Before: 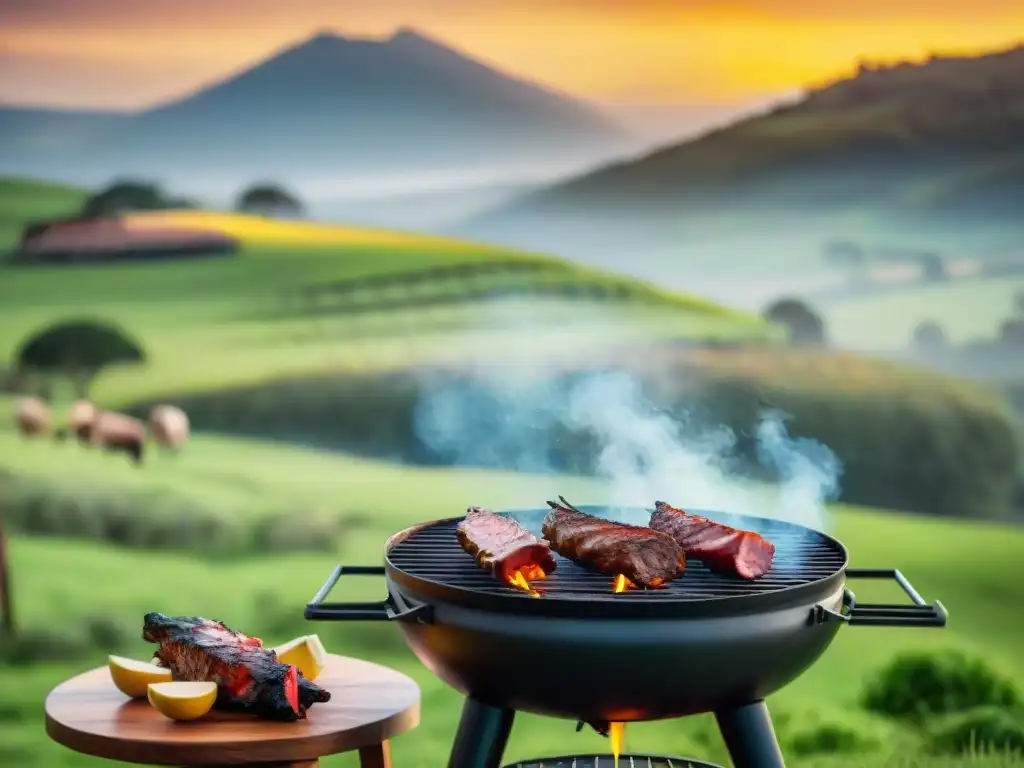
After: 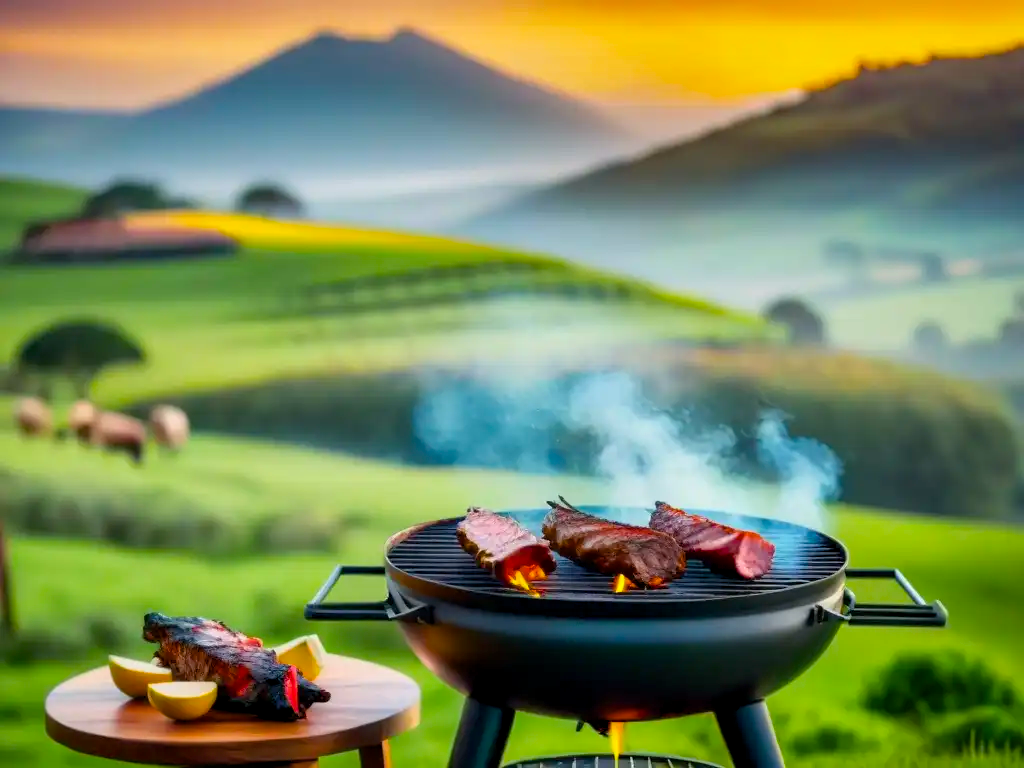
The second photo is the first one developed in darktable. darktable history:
color balance rgb: global offset › luminance -0.278%, global offset › hue 263.14°, perceptual saturation grading › global saturation 29.853%, global vibrance 20%
shadows and highlights: shadows 29.76, highlights -30.43, low approximation 0.01, soften with gaussian
